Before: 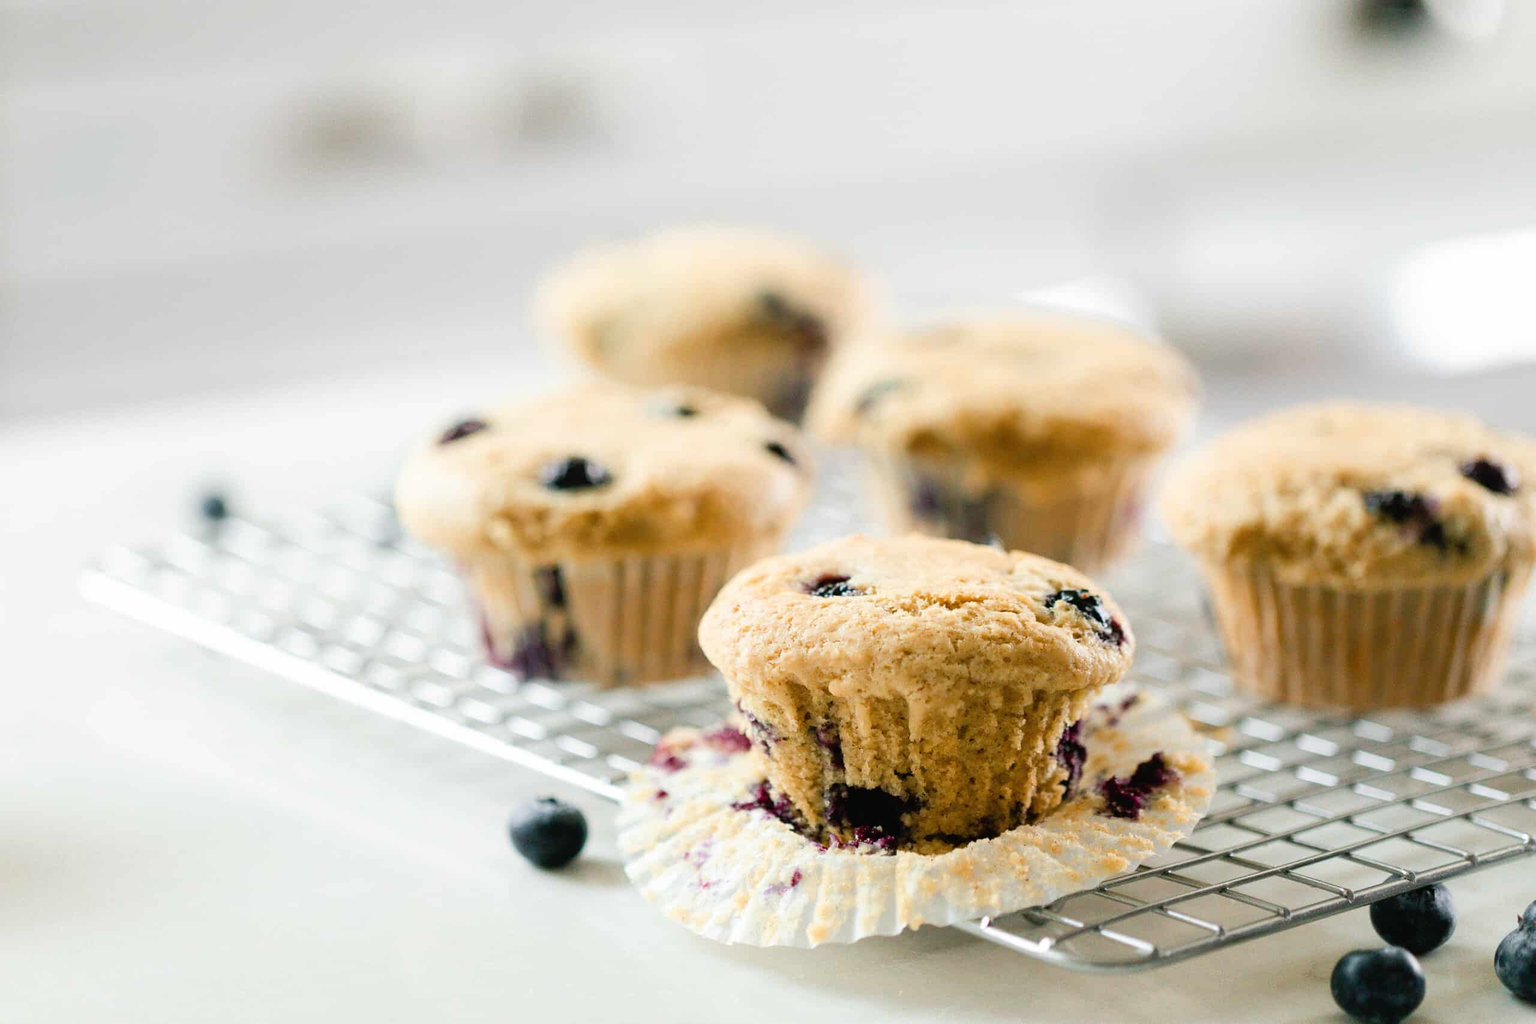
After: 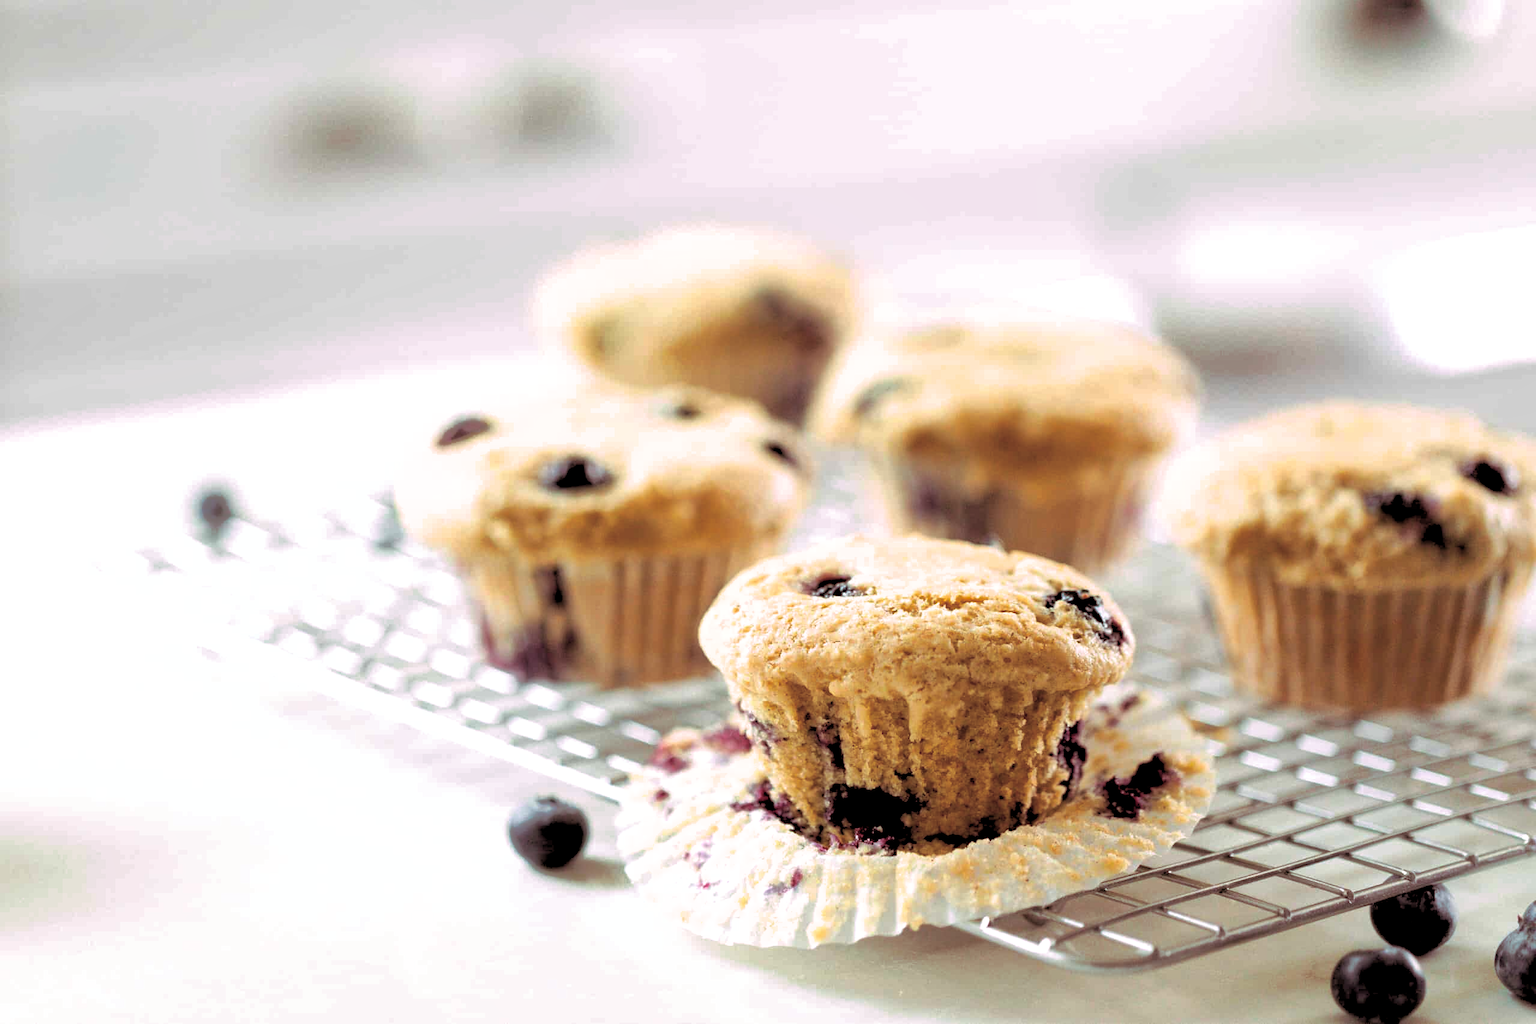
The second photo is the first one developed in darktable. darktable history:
white balance: emerald 1
shadows and highlights: on, module defaults
rgb levels: levels [[0.01, 0.419, 0.839], [0, 0.5, 1], [0, 0.5, 1]]
split-toning: highlights › hue 298.8°, highlights › saturation 0.73, compress 41.76%
